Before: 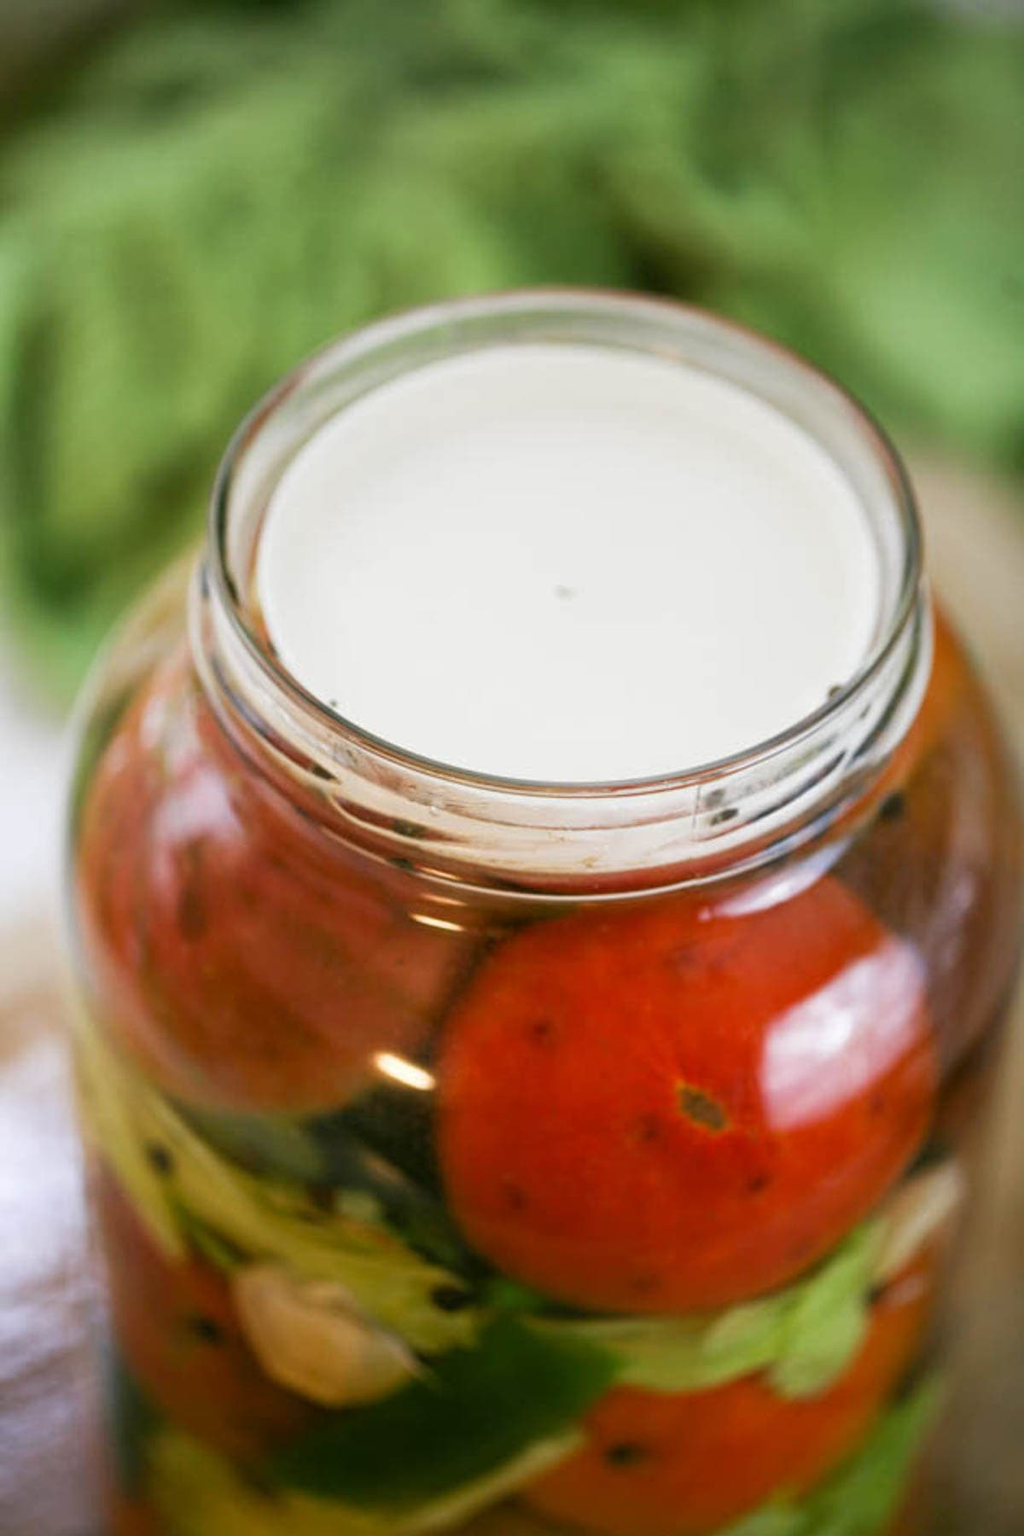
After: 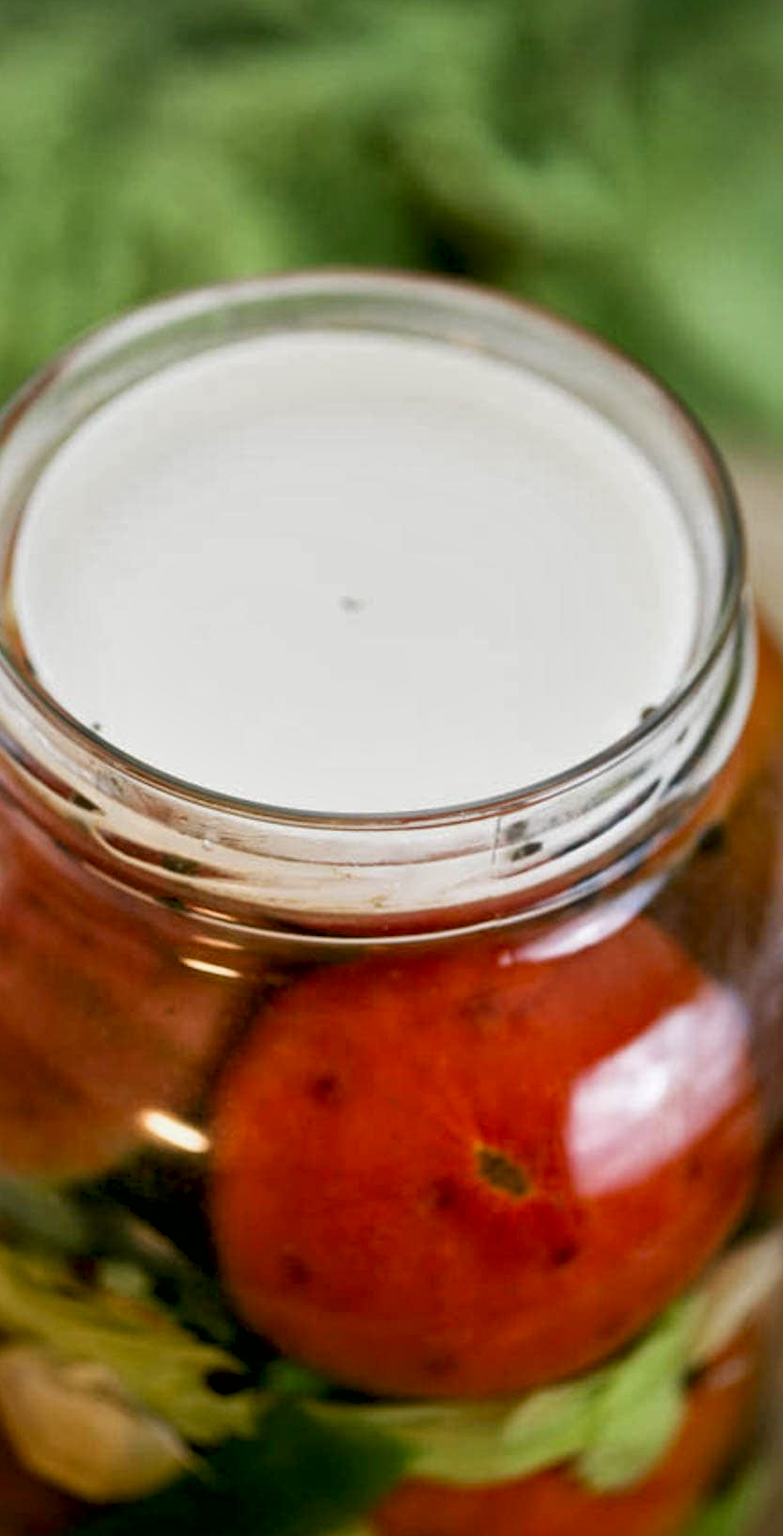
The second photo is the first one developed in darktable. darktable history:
crop and rotate: left 24.034%, top 2.838%, right 6.406%, bottom 6.299%
local contrast: mode bilateral grid, contrast 25, coarseness 60, detail 151%, midtone range 0.2
exposure: black level correction 0.006, exposure -0.226 EV, compensate highlight preservation false
